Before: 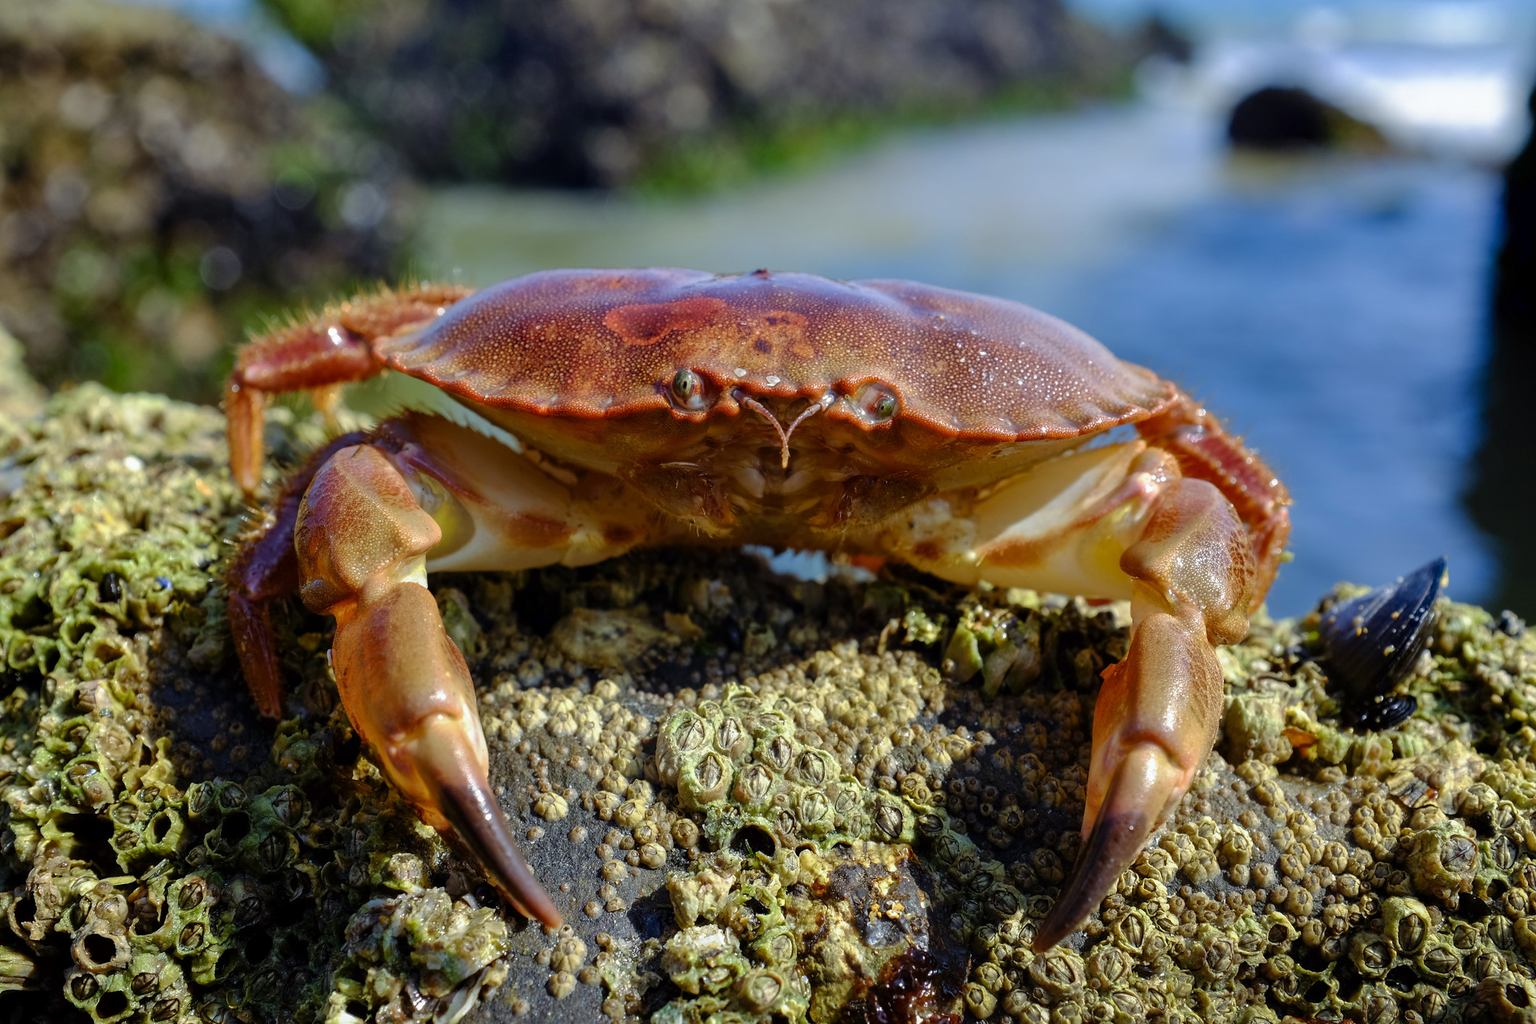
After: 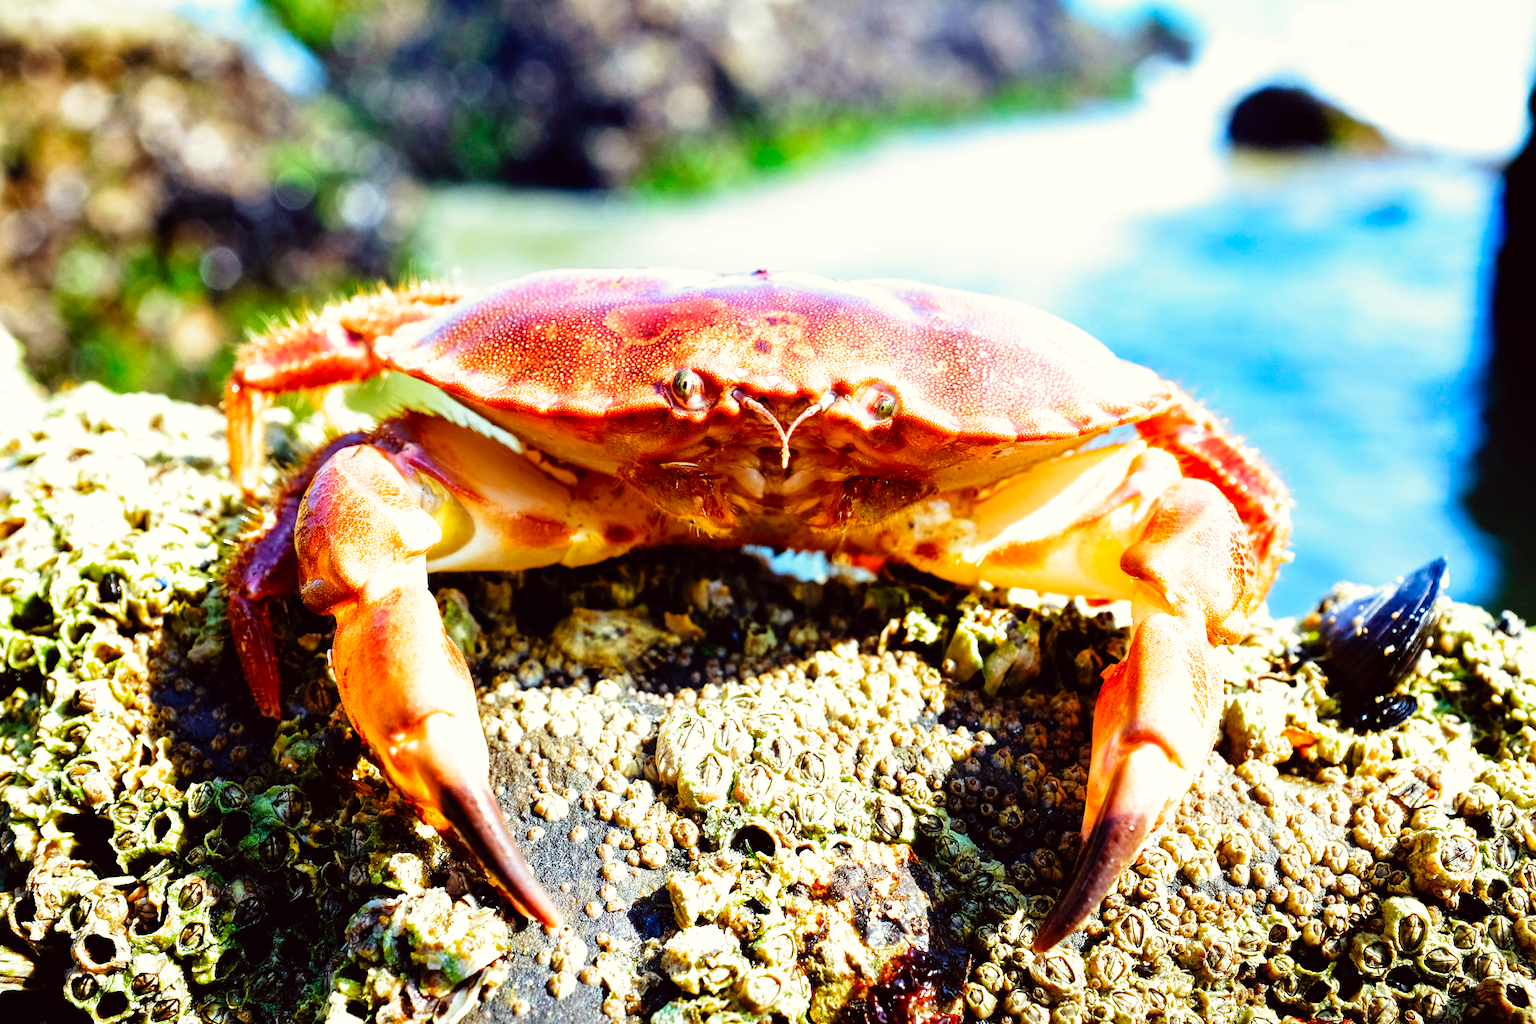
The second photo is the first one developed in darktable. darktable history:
color correction: highlights a* -0.95, highlights b* 4.5, shadows a* 3.55
filmic rgb: middle gray luminance 8.8%, black relative exposure -6.3 EV, white relative exposure 2.7 EV, threshold 6 EV, target black luminance 0%, hardness 4.74, latitude 73.47%, contrast 1.332, shadows ↔ highlights balance 10.13%, add noise in highlights 0, preserve chrominance no, color science v3 (2019), use custom middle-gray values true, iterations of high-quality reconstruction 0, contrast in highlights soft, enable highlight reconstruction true
exposure: black level correction -0.005, exposure 0.622 EV, compensate highlight preservation false
